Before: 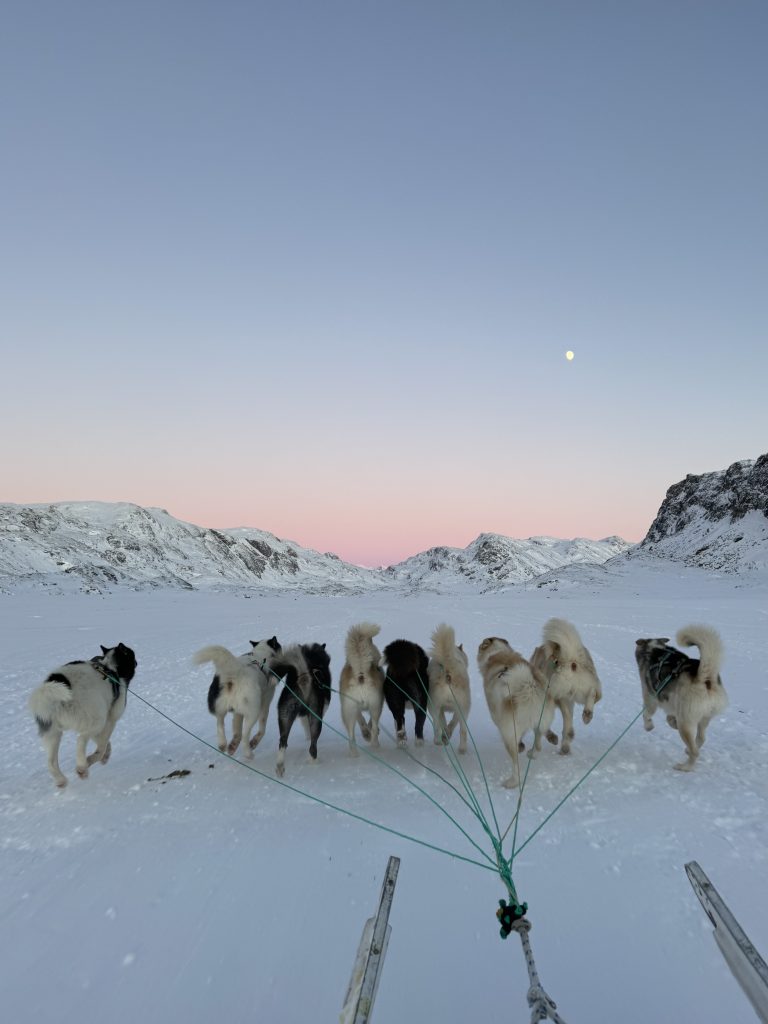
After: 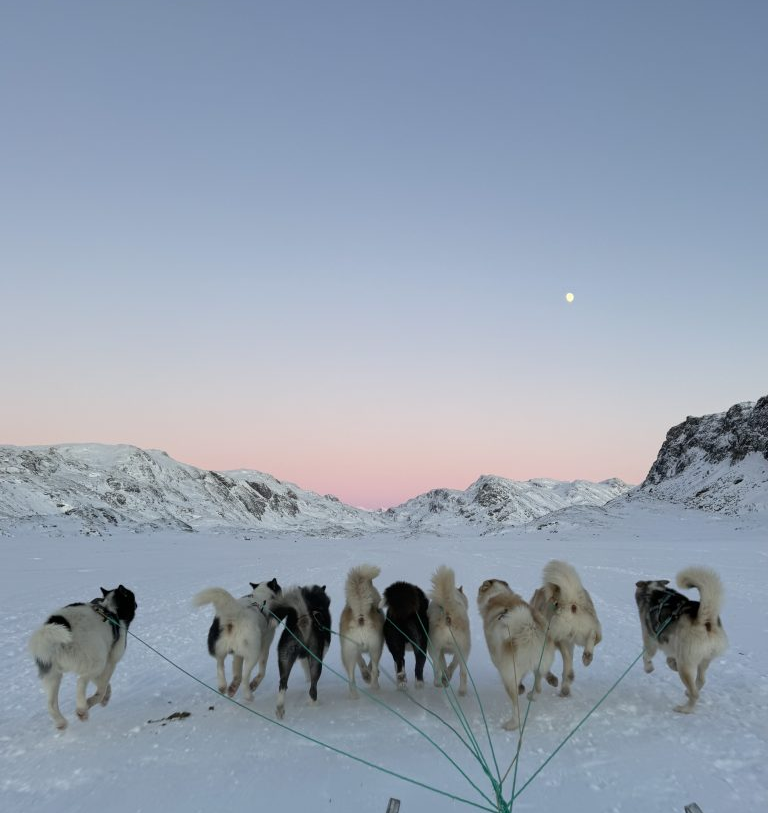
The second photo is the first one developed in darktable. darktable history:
crop and rotate: top 5.666%, bottom 14.912%
